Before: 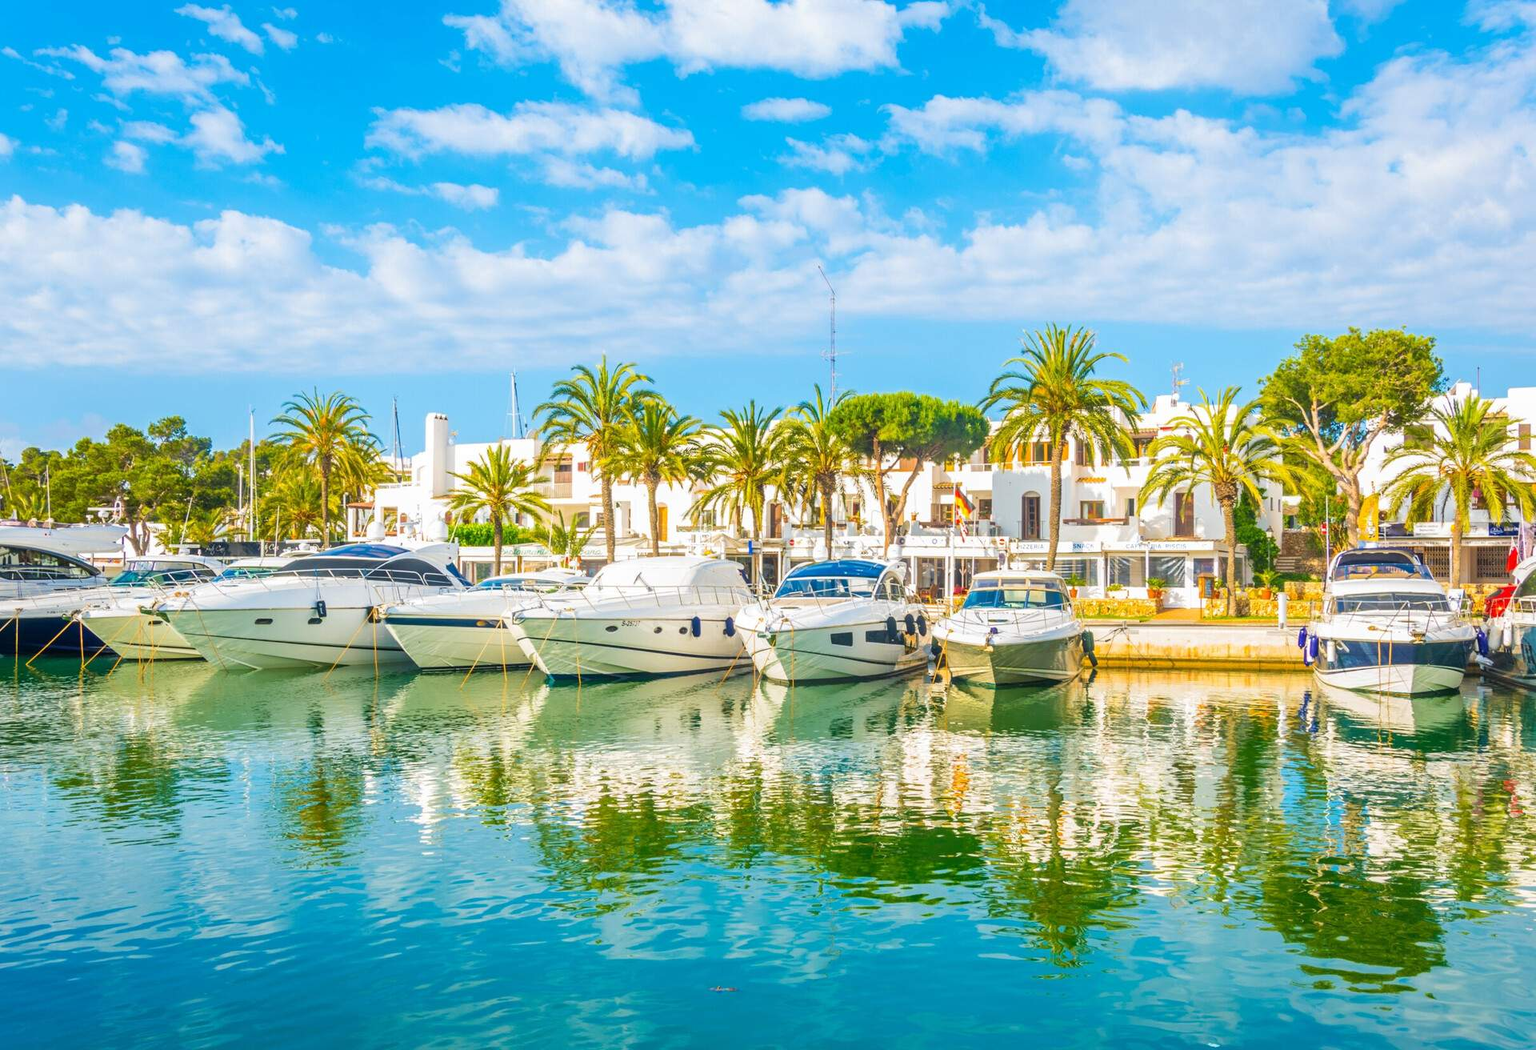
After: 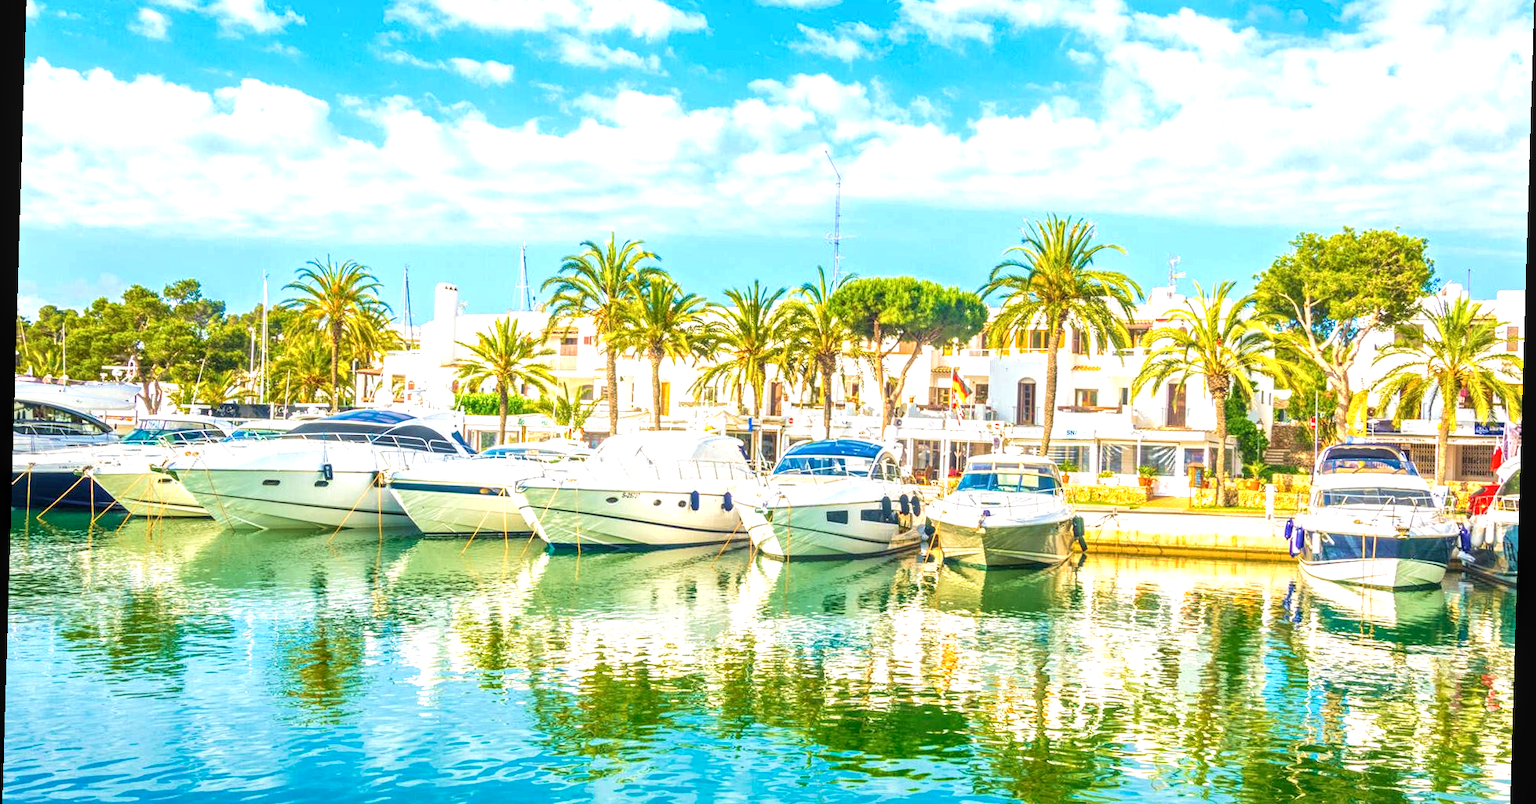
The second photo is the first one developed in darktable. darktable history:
rotate and perspective: rotation 1.72°, automatic cropping off
velvia: on, module defaults
exposure: exposure 0.6 EV, compensate highlight preservation false
crop and rotate: top 12.5%, bottom 12.5%
local contrast: highlights 99%, shadows 86%, detail 160%, midtone range 0.2
